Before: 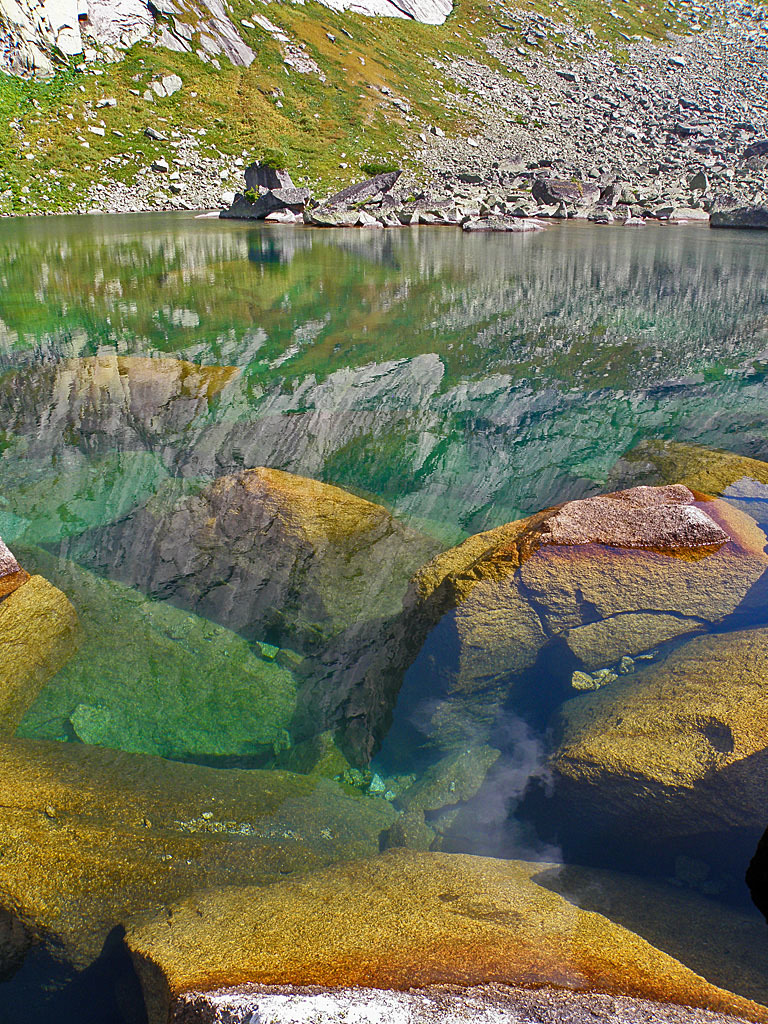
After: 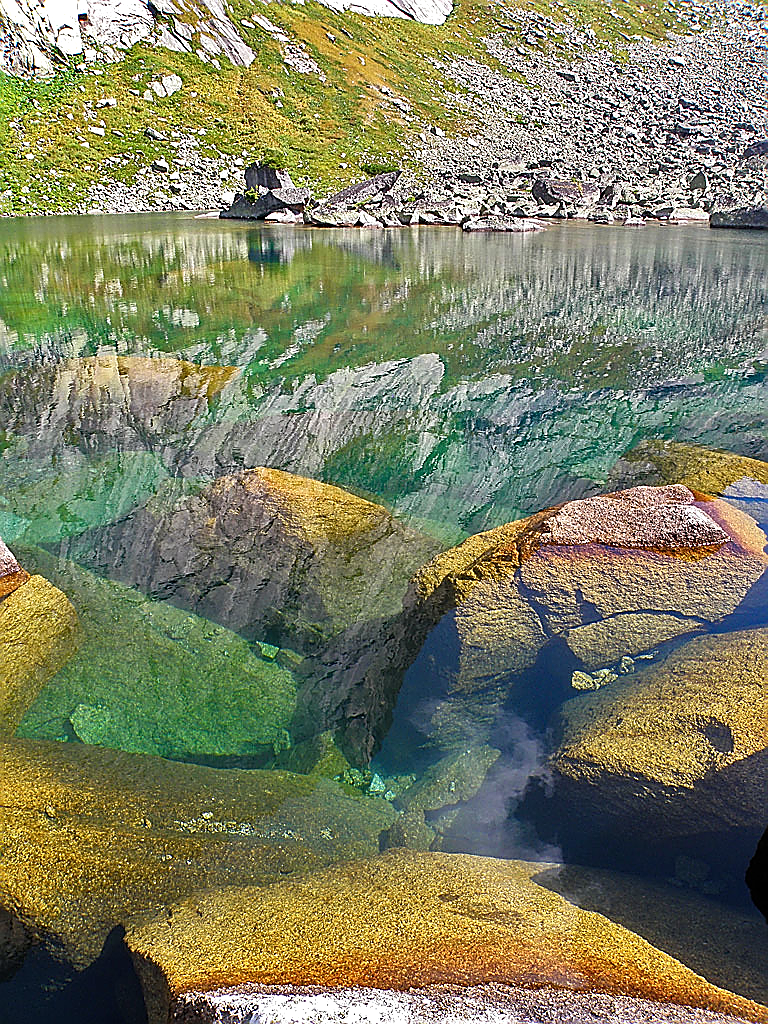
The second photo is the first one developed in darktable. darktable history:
tone equalizer: -8 EV -0.402 EV, -7 EV -0.364 EV, -6 EV -0.368 EV, -5 EV -0.231 EV, -3 EV 0.193 EV, -2 EV 0.331 EV, -1 EV 0.384 EV, +0 EV 0.386 EV
sharpen: radius 1.395, amount 1.253, threshold 0.602
